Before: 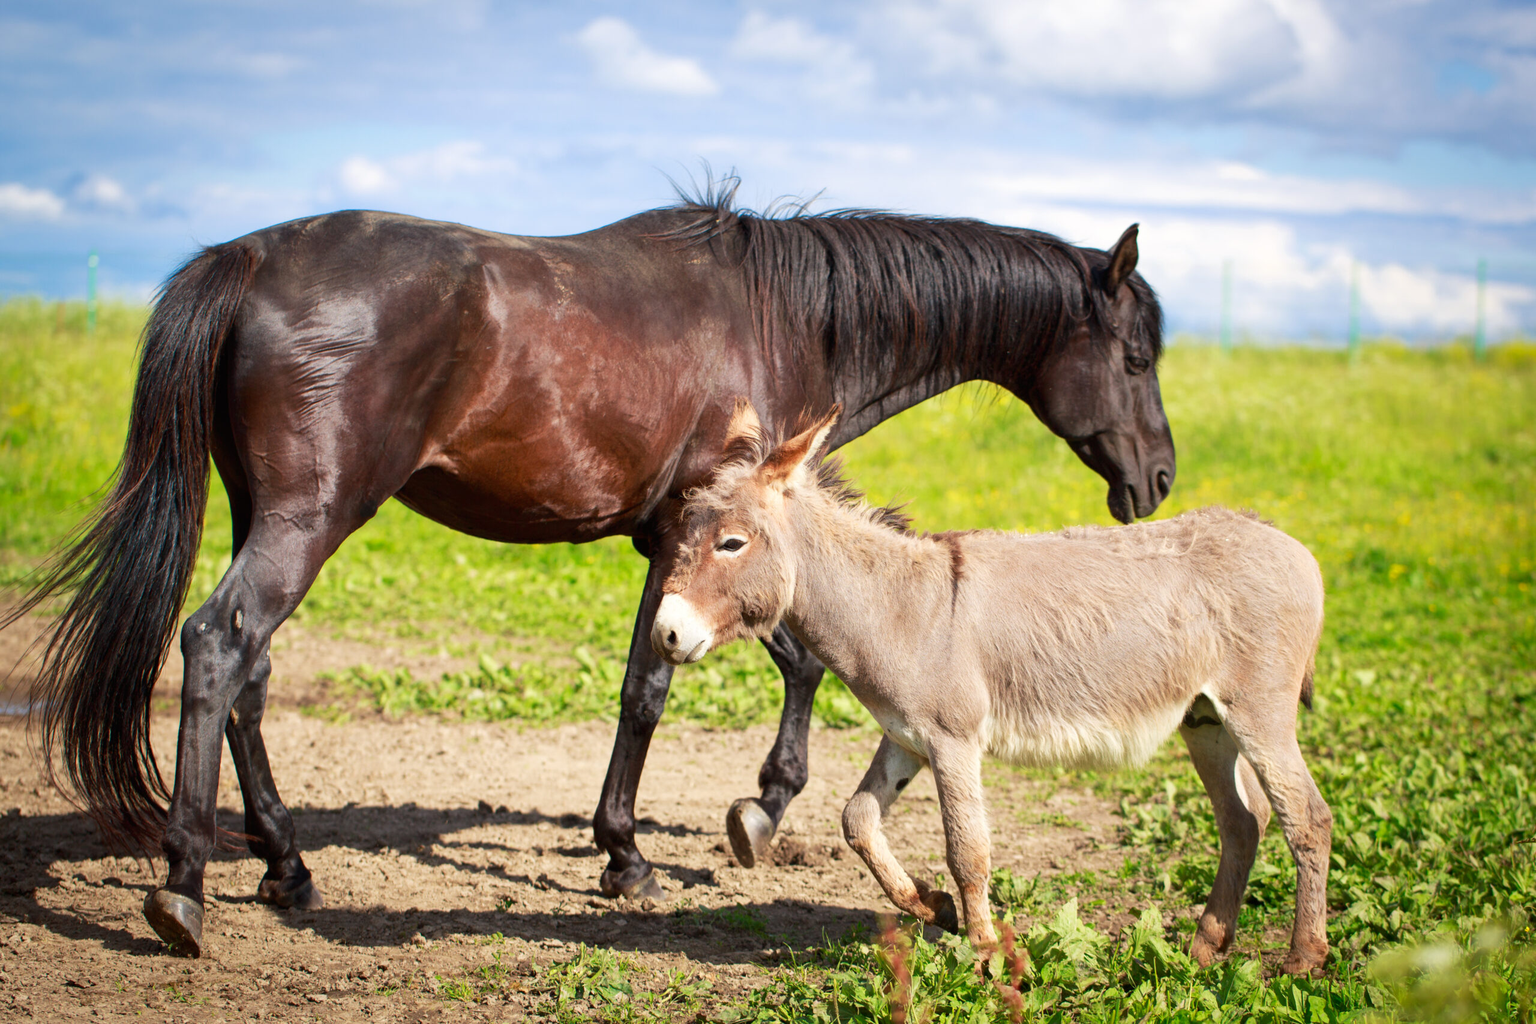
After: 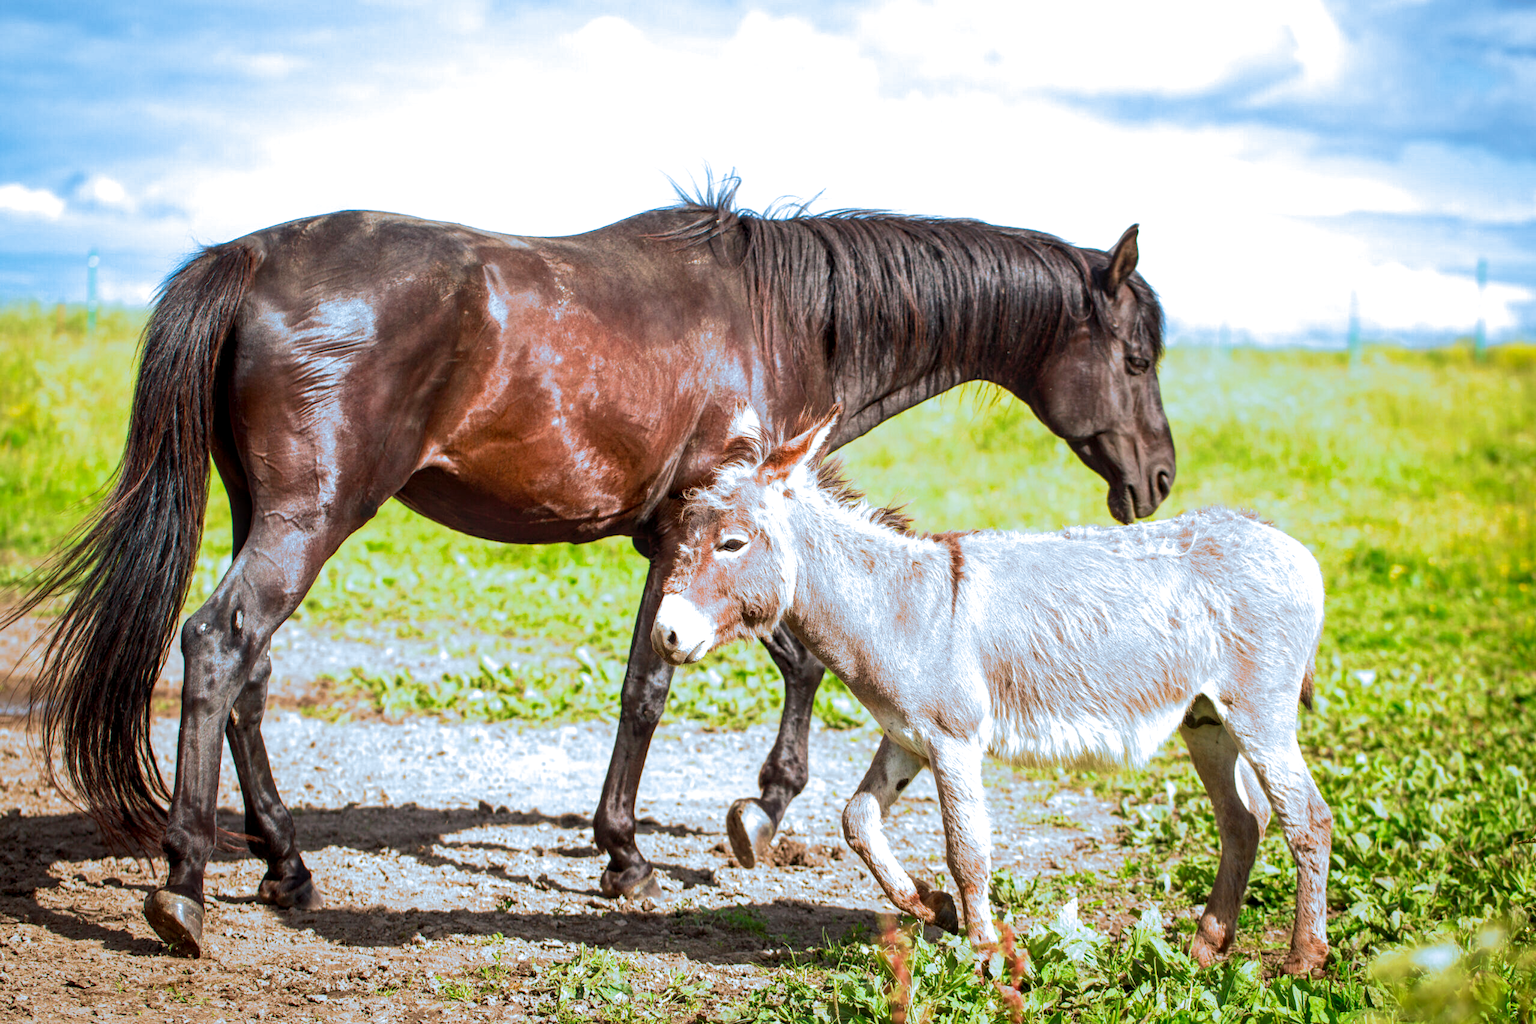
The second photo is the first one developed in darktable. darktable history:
split-toning: shadows › hue 351.18°, shadows › saturation 0.86, highlights › hue 218.82°, highlights › saturation 0.73, balance -19.167
local contrast: detail 130%
exposure: black level correction 0.001, exposure 0.5 EV, compensate exposure bias true, compensate highlight preservation false
